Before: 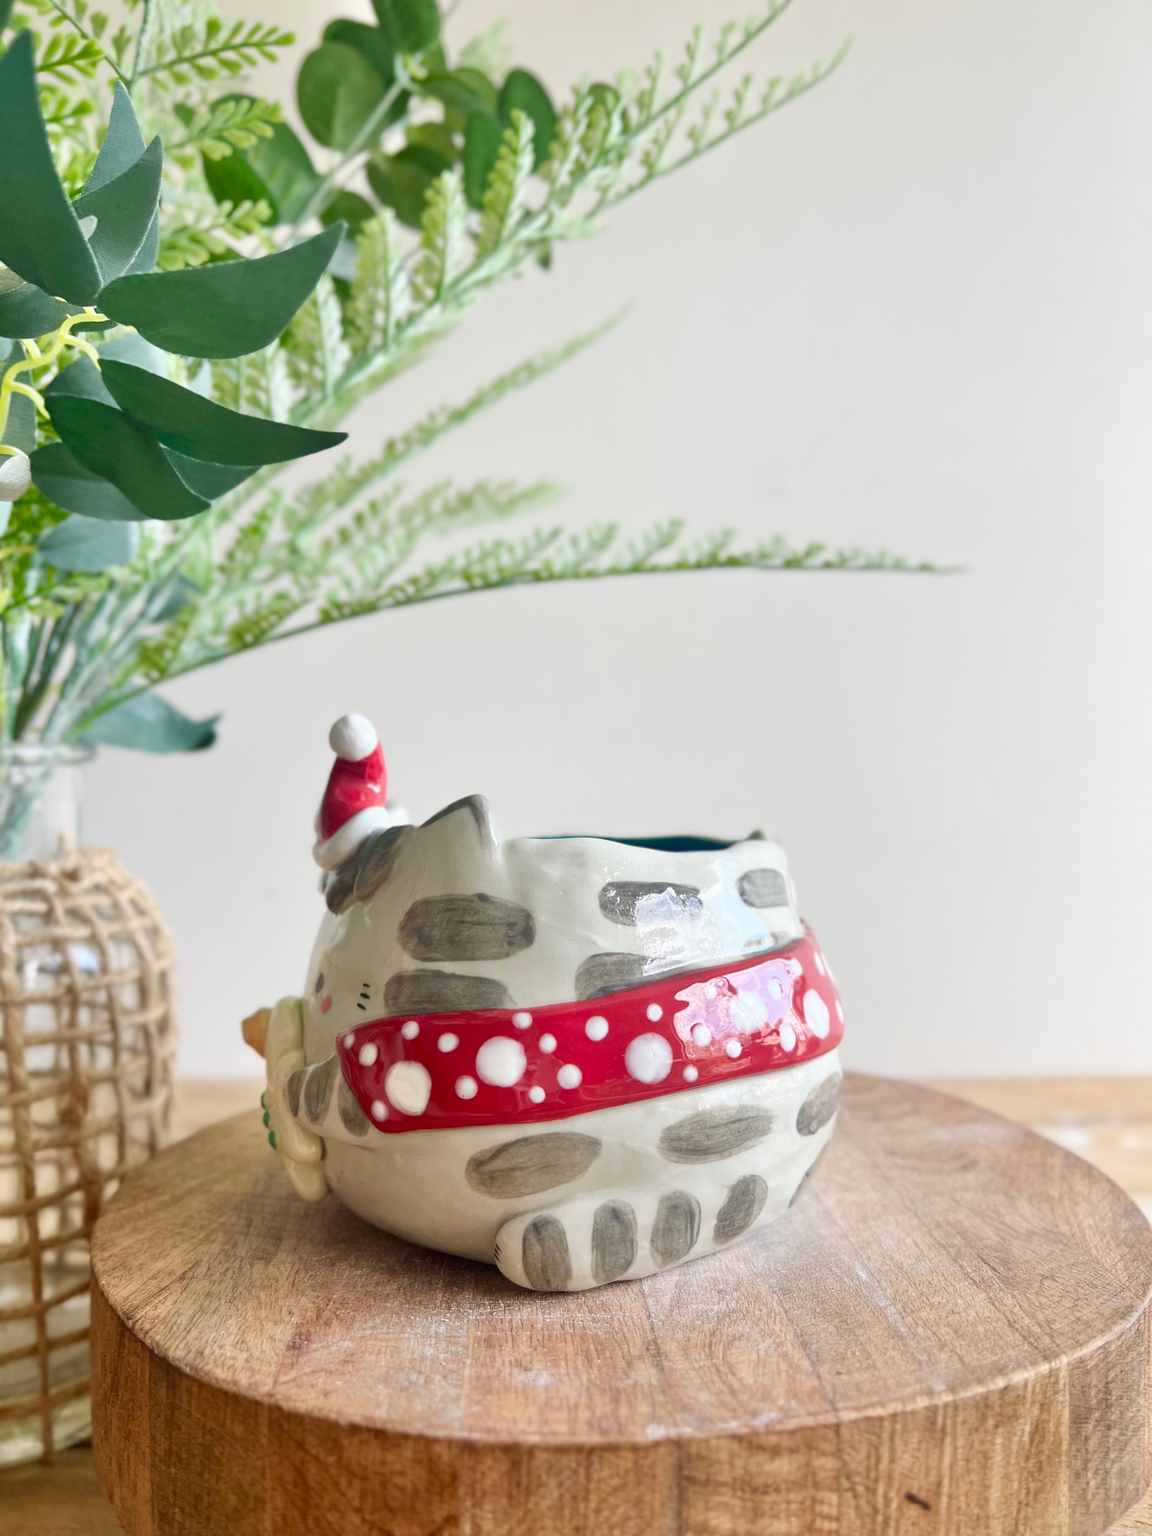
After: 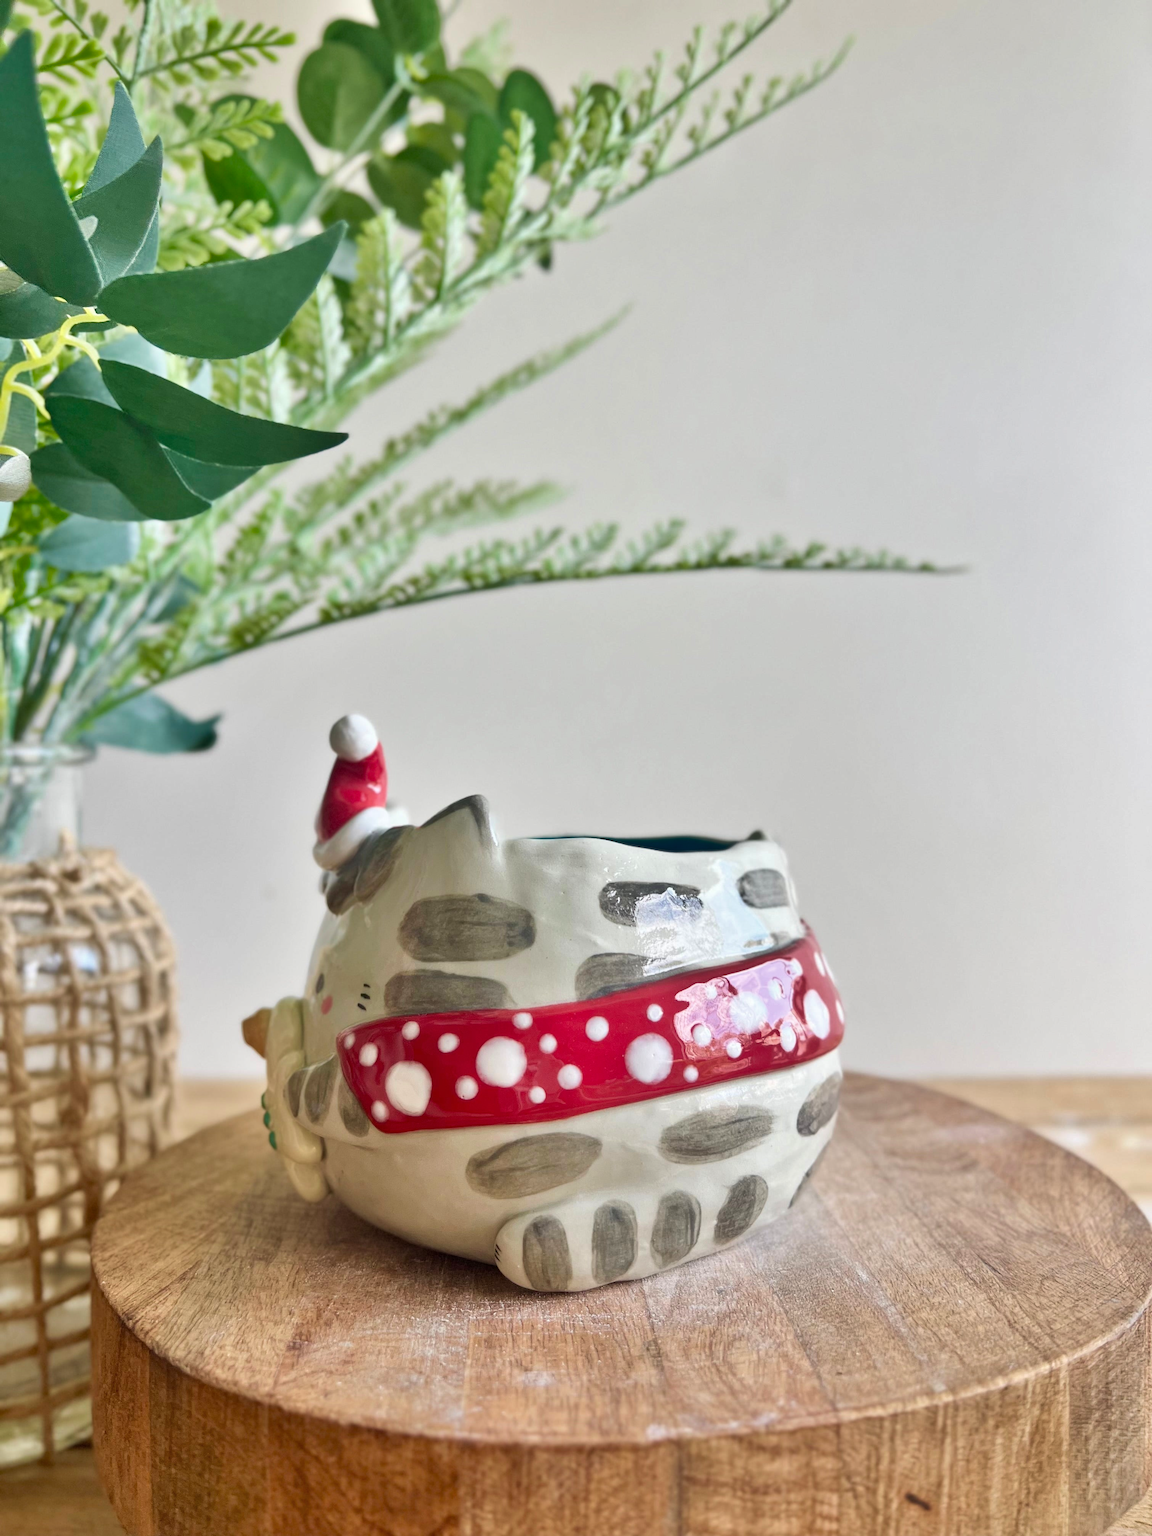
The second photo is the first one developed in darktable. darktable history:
shadows and highlights: highlights color adjustment 0%, low approximation 0.01, soften with gaussian
velvia: strength 15%
